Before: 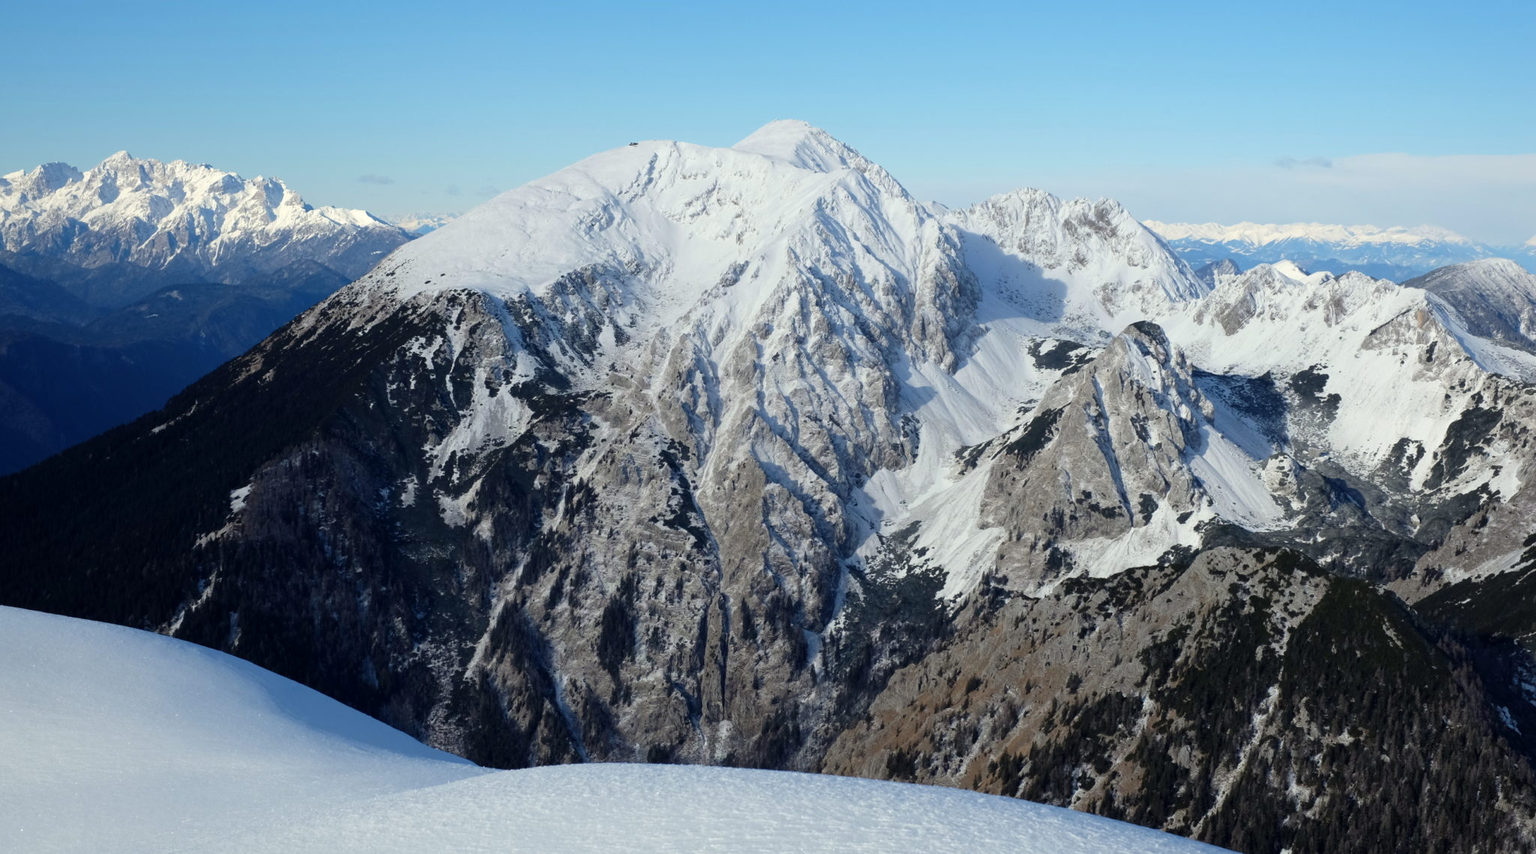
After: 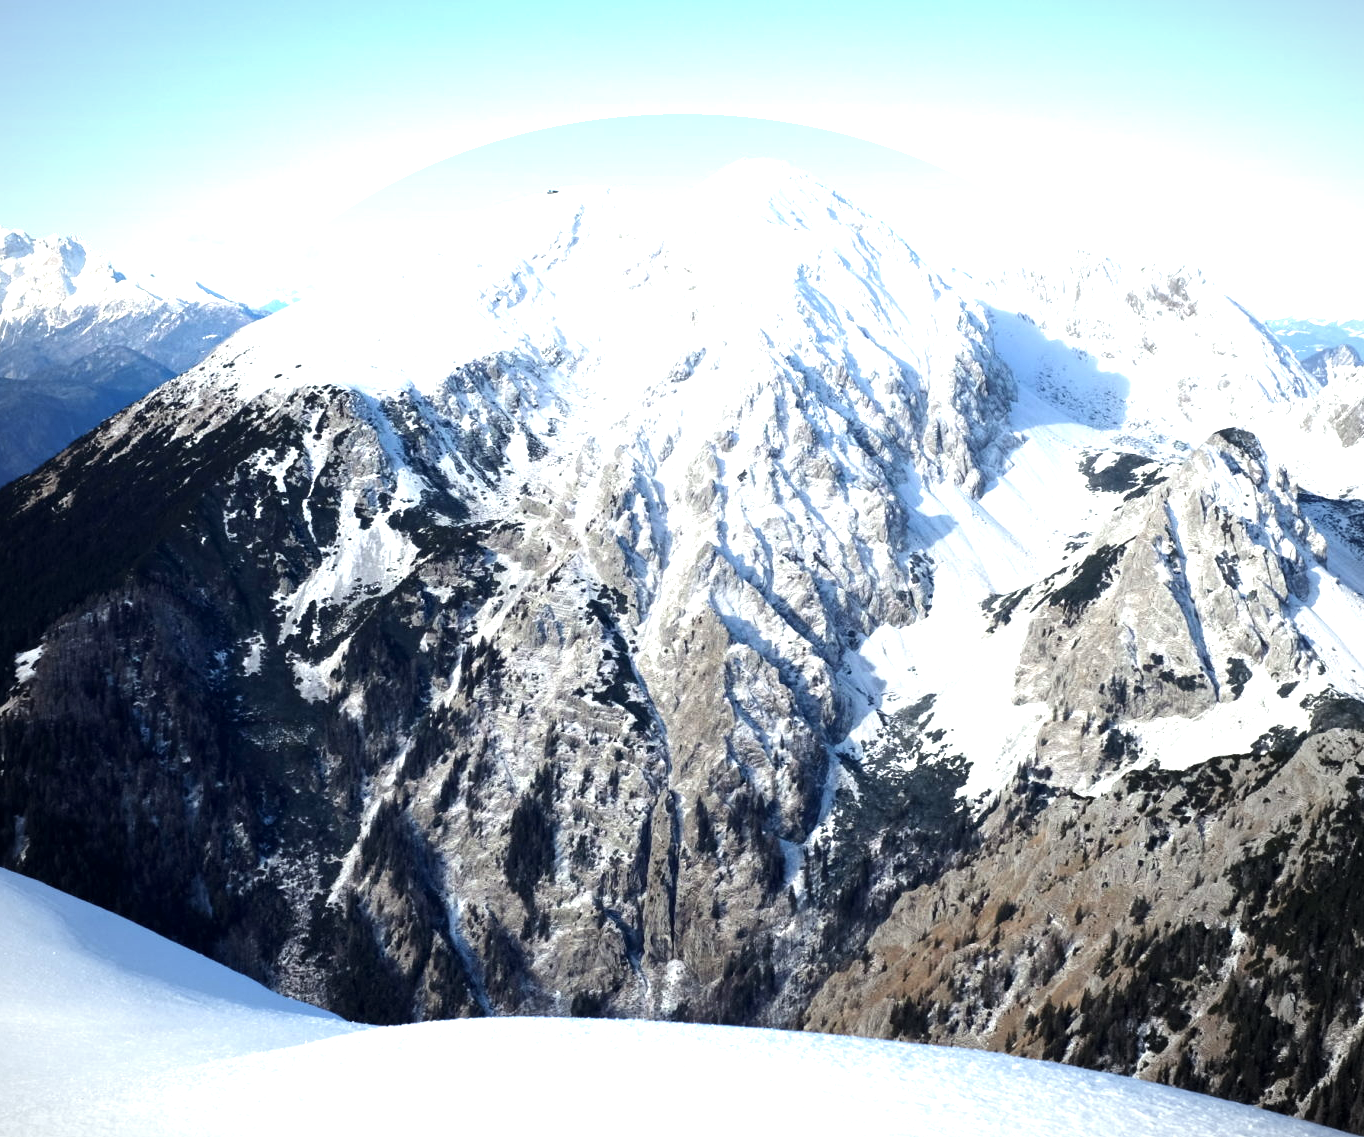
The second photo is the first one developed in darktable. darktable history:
crop and rotate: left 14.291%, right 19.07%
vignetting: fall-off radius 69.7%, automatic ratio true, unbound false
exposure: black level correction 0.001, exposure 0.964 EV, compensate highlight preservation false
tone equalizer: -8 EV -0.42 EV, -7 EV -0.38 EV, -6 EV -0.342 EV, -5 EV -0.212 EV, -3 EV 0.218 EV, -2 EV 0.335 EV, -1 EV 0.415 EV, +0 EV 0.439 EV, edges refinement/feathering 500, mask exposure compensation -1.57 EV, preserve details no
